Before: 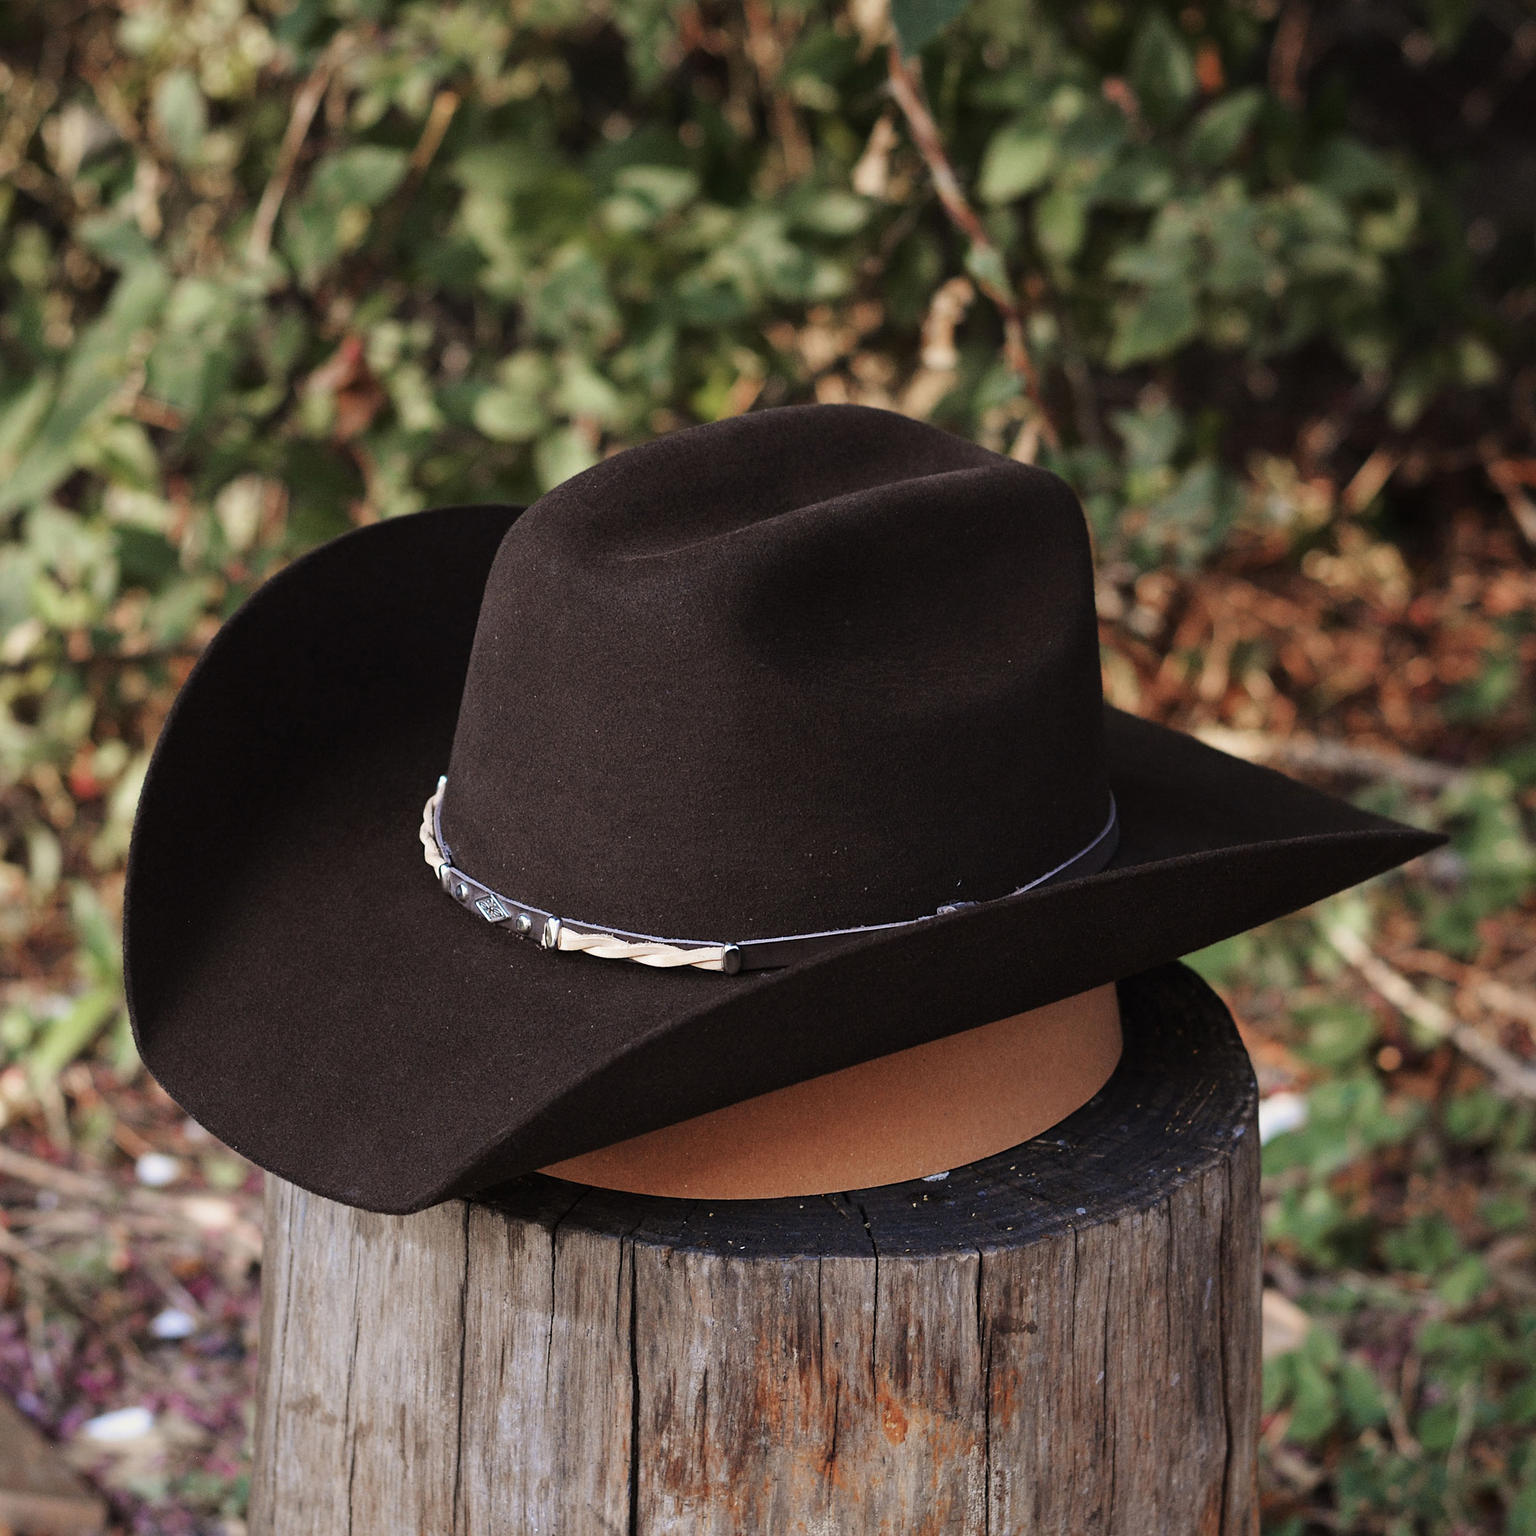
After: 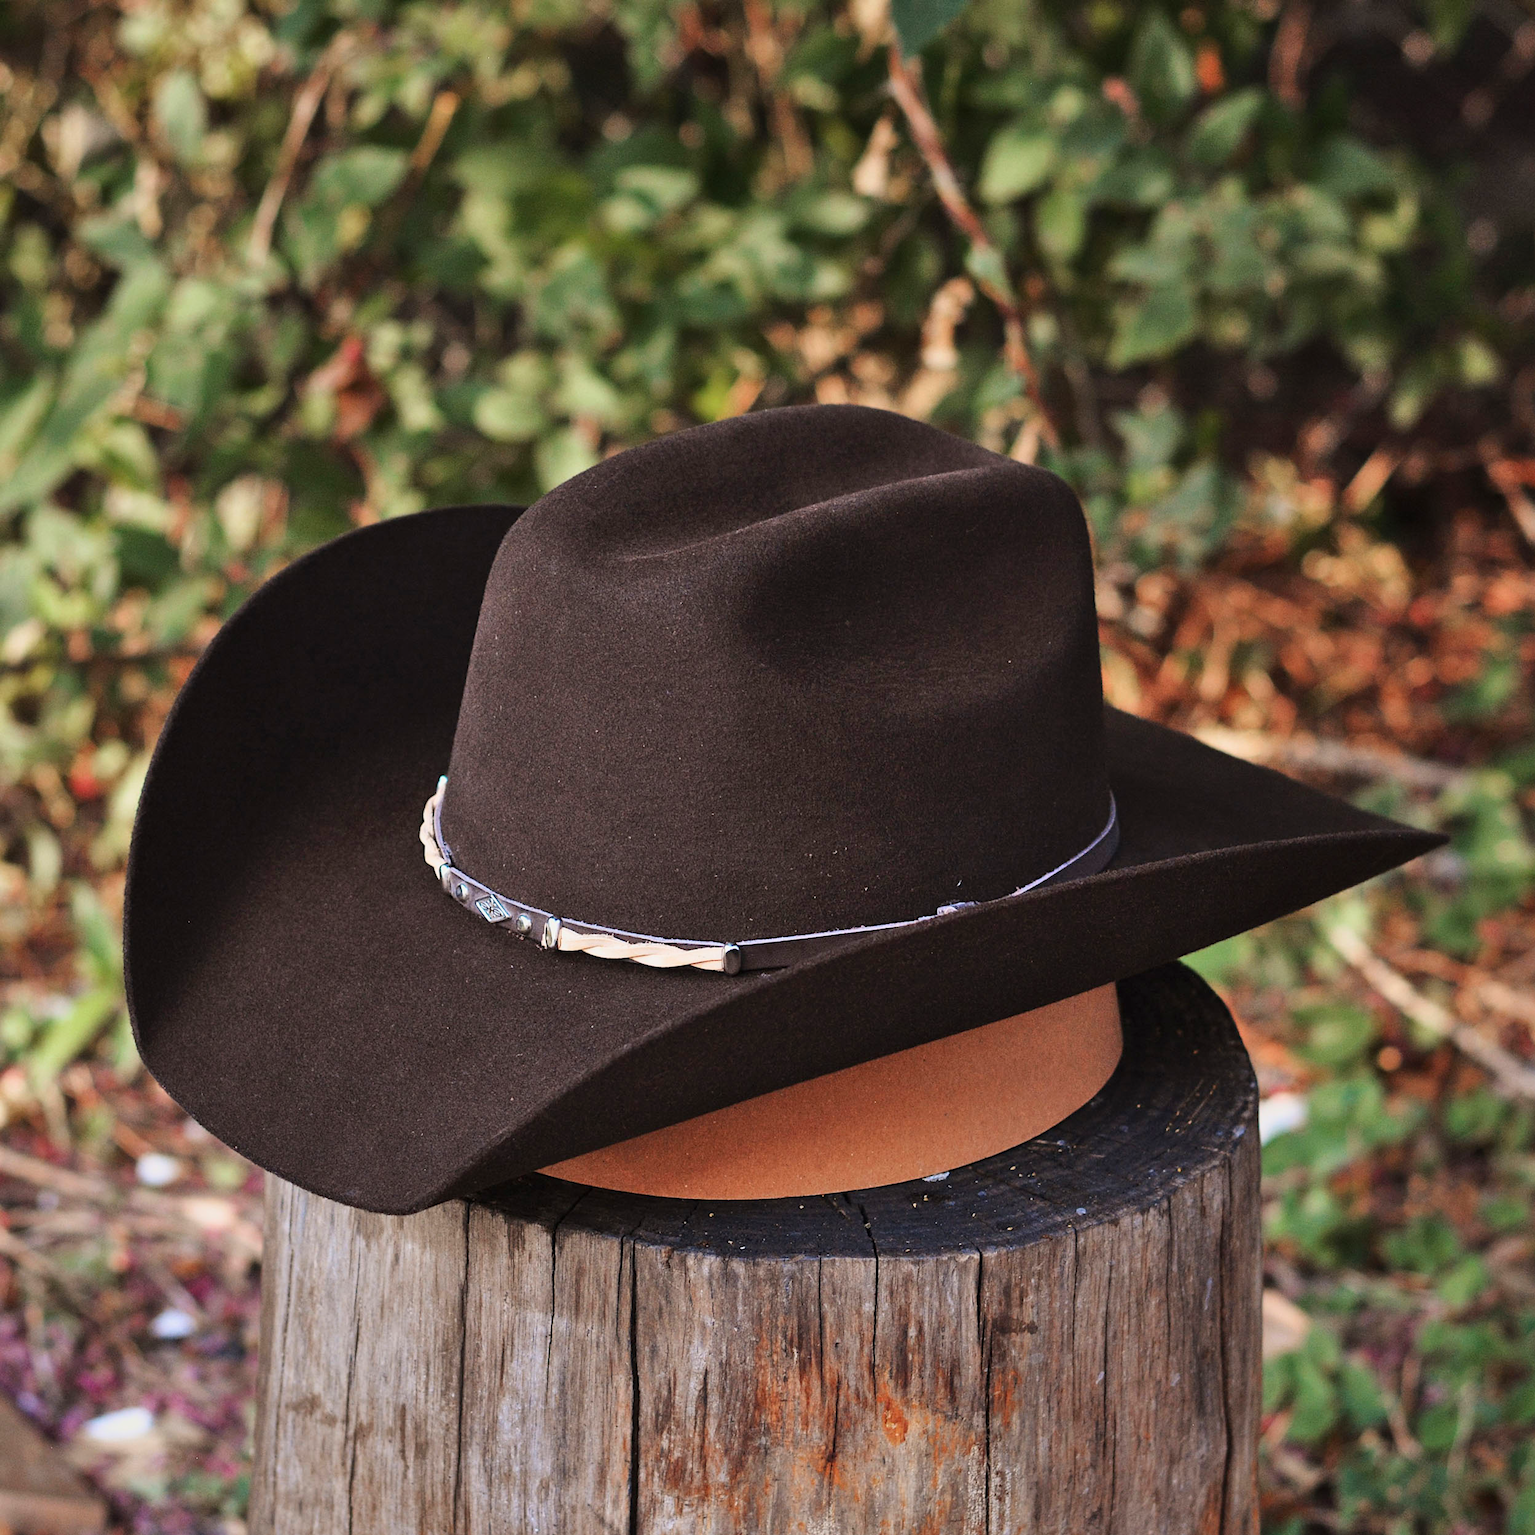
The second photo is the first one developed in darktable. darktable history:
base curve: curves: ch0 [(0, 0) (0.666, 0.806) (1, 1)]
shadows and highlights: white point adjustment -3.64, highlights -63.34, highlights color adjustment 42%, soften with gaussian
